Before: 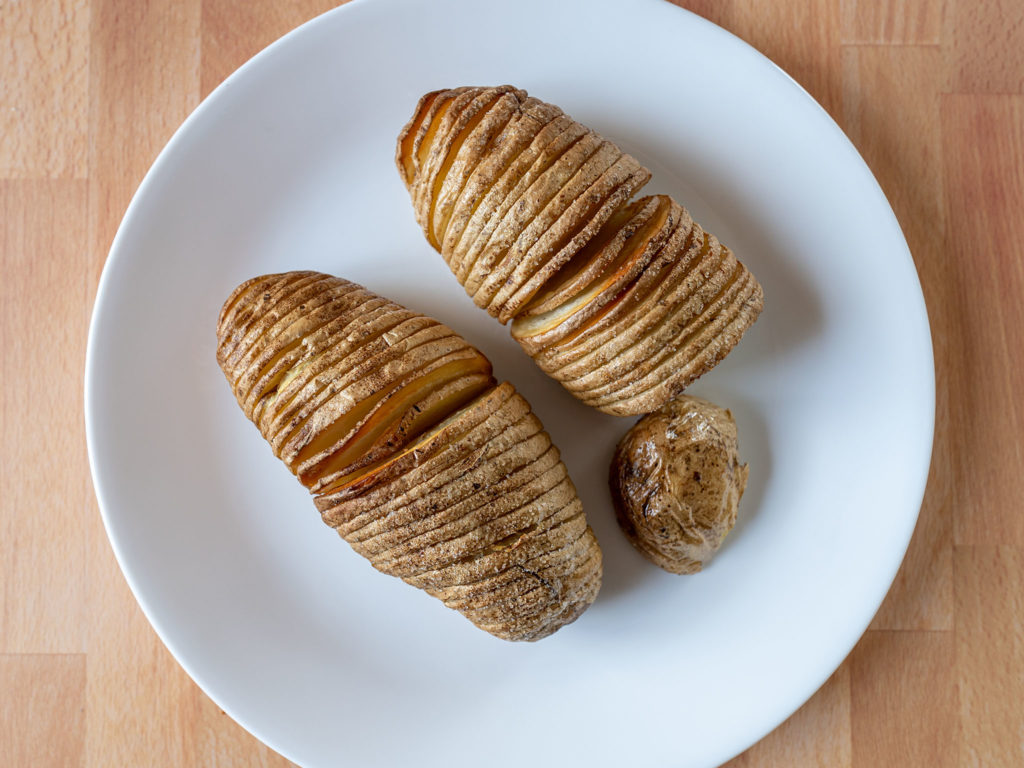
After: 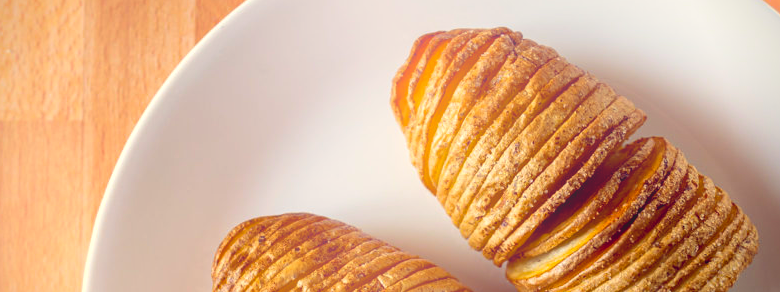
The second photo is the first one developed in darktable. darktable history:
white balance: red 1.009, blue 0.985
color balance rgb: shadows lift › chroma 6.43%, shadows lift › hue 305.74°, highlights gain › chroma 2.43%, highlights gain › hue 35.74°, global offset › chroma 0.28%, global offset › hue 320.29°, linear chroma grading › global chroma 5.5%, perceptual saturation grading › global saturation 30%, contrast 5.15%
color correction: highlights a* -5.94, highlights b* 11.19
vignetting: fall-off start 88.53%, fall-off radius 44.2%, saturation 0.376, width/height ratio 1.161
local contrast: mode bilateral grid, contrast 20, coarseness 50, detail 130%, midtone range 0.2
crop: left 0.579%, top 7.627%, right 23.167%, bottom 54.275%
bloom: on, module defaults
